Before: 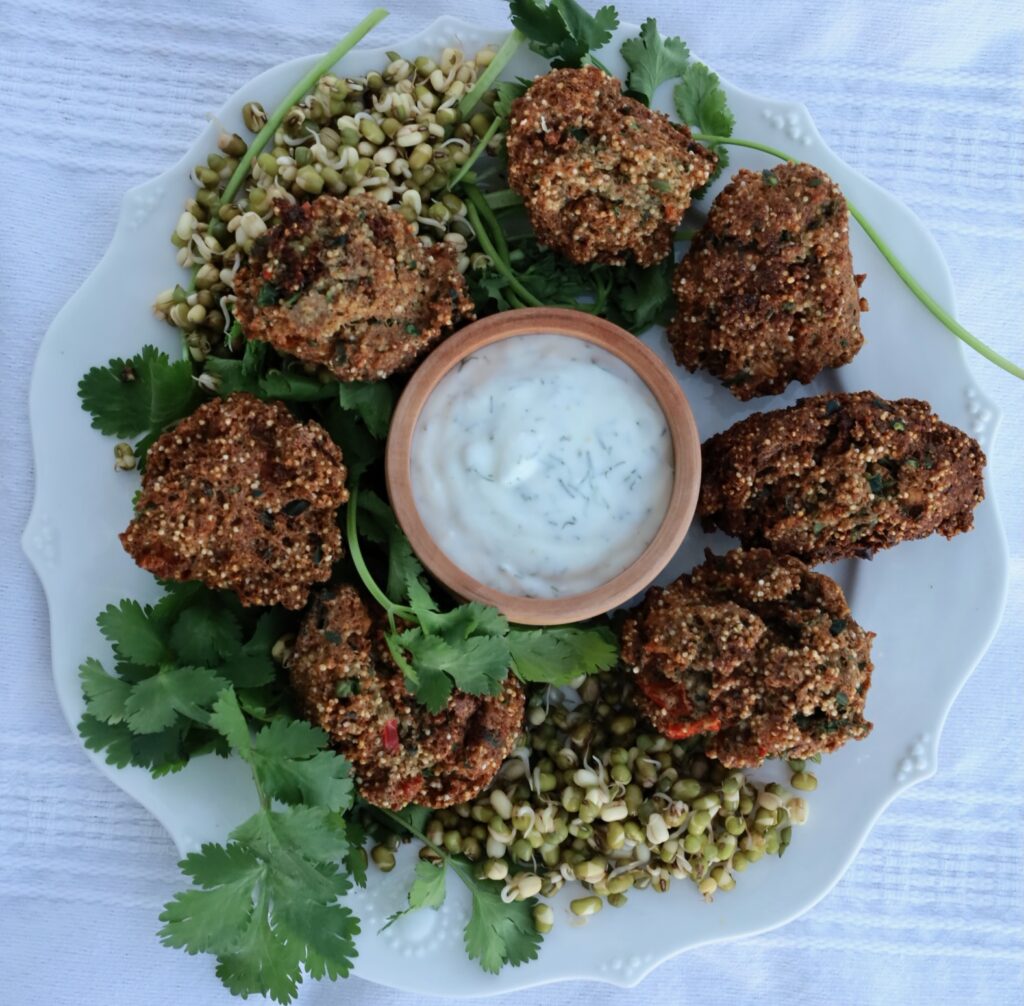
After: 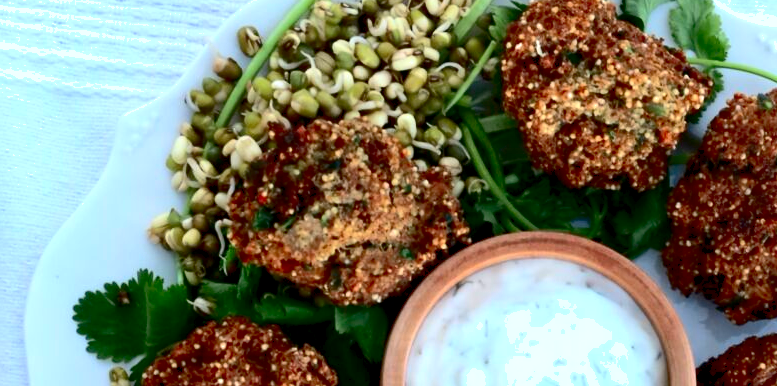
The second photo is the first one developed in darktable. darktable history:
crop: left 0.522%, top 7.631%, right 23.579%, bottom 53.913%
shadows and highlights: on, module defaults
contrast brightness saturation: contrast 0.311, brightness -0.069, saturation 0.174
exposure: exposure 0.734 EV, compensate highlight preservation false
